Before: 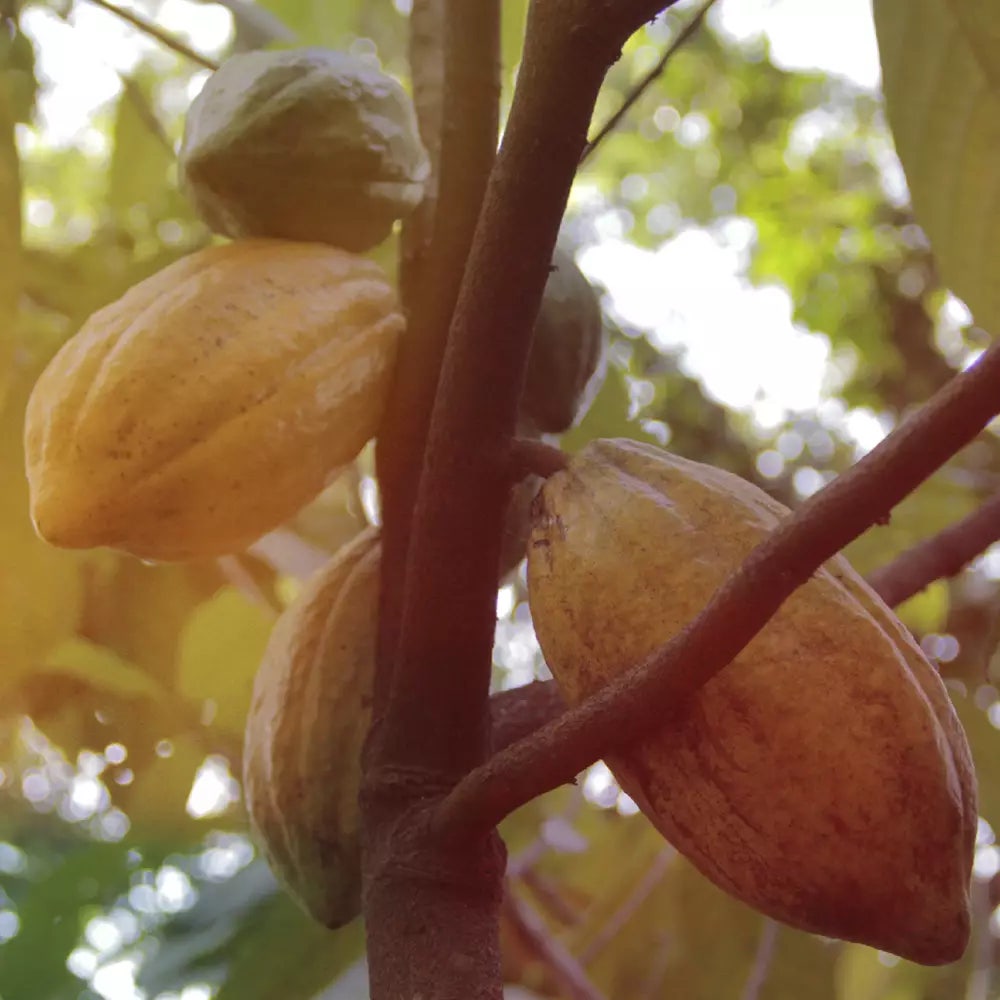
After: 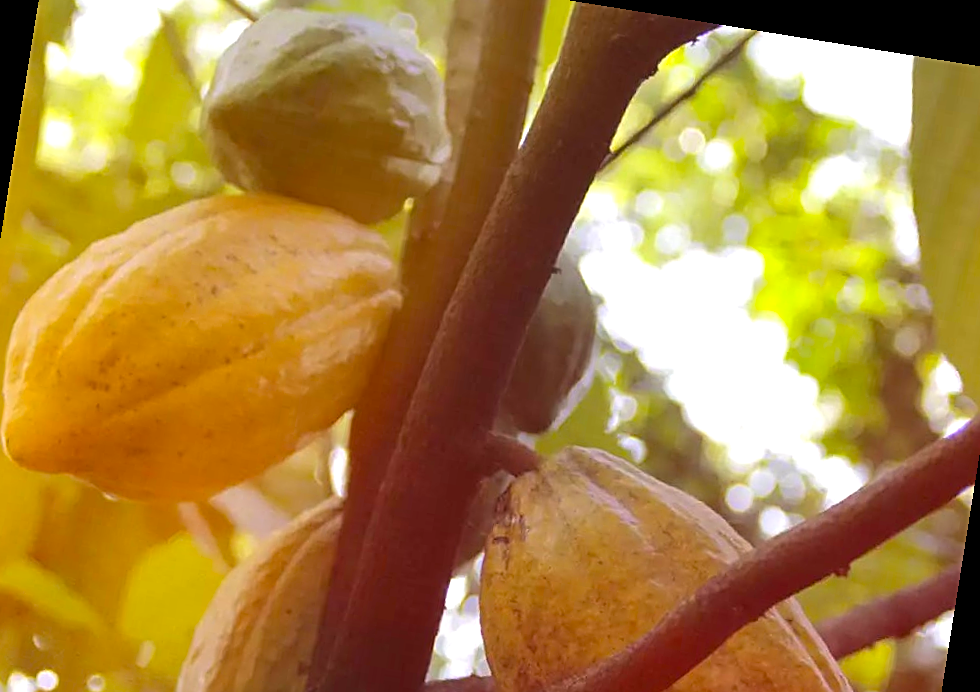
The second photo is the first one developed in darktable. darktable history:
exposure: exposure 0.6 EV, compensate highlight preservation false
sharpen: on, module defaults
color balance: output saturation 120%
rotate and perspective: rotation 9.12°, automatic cropping off
crop and rotate: left 9.345%, top 7.22%, right 4.982%, bottom 32.331%
